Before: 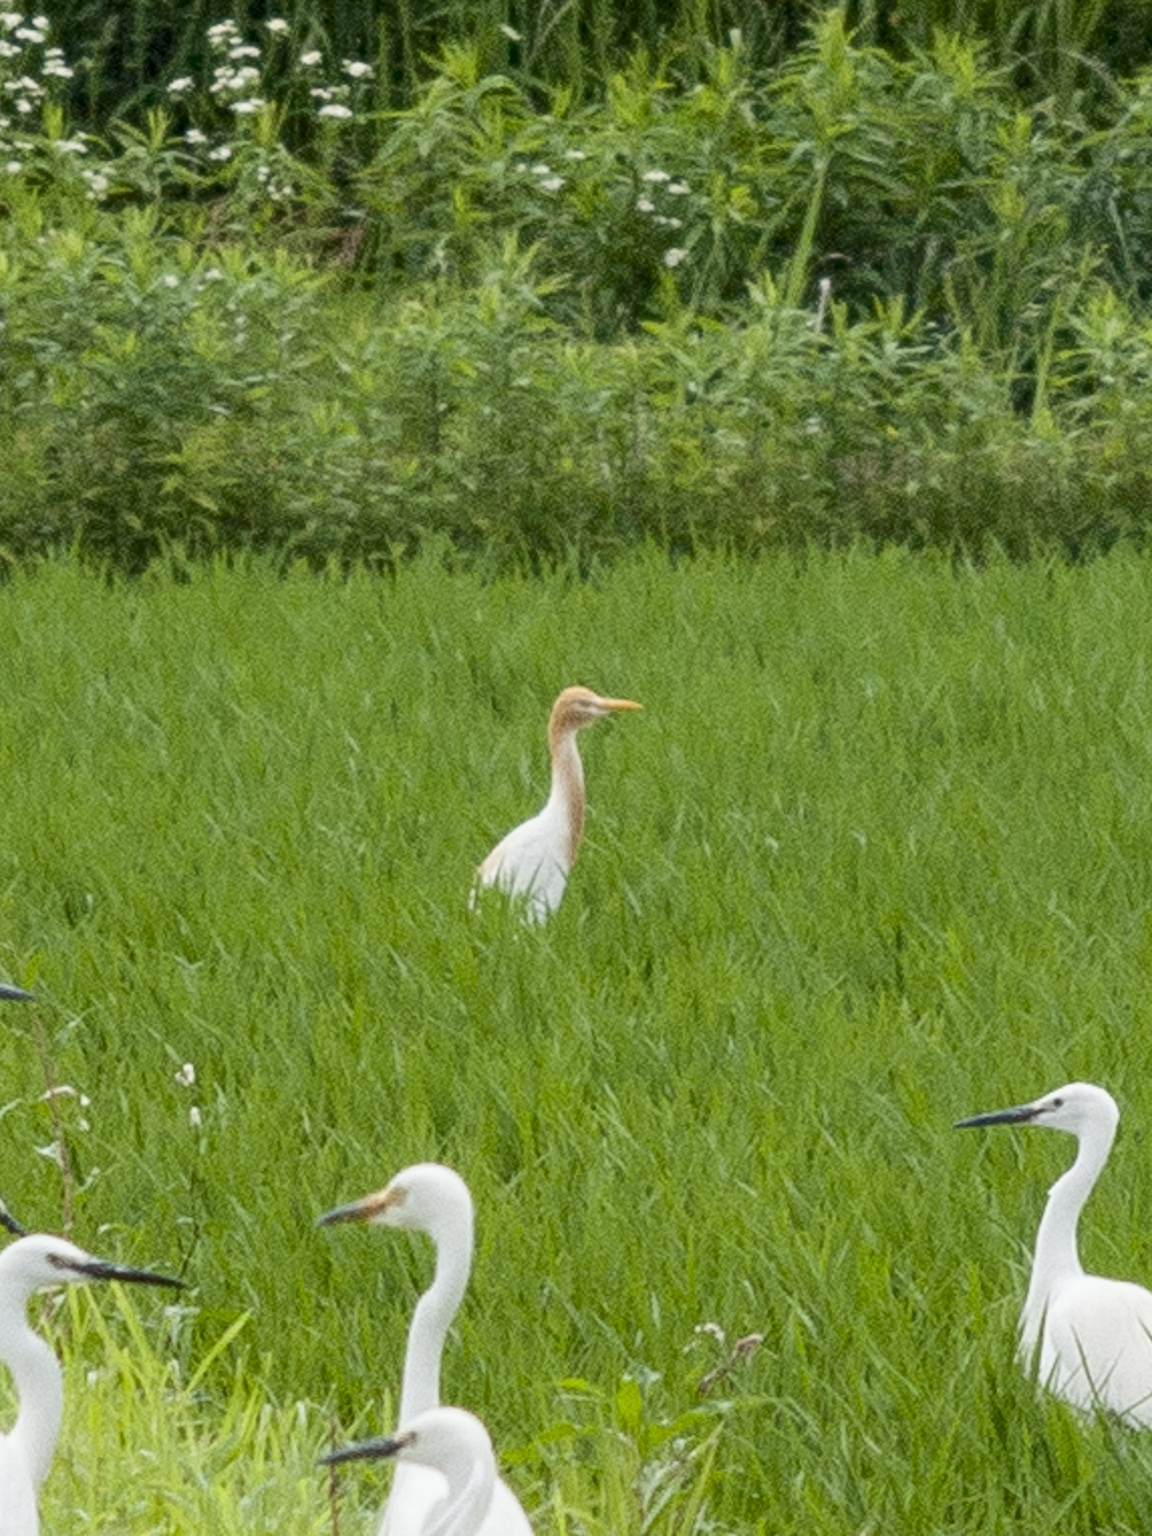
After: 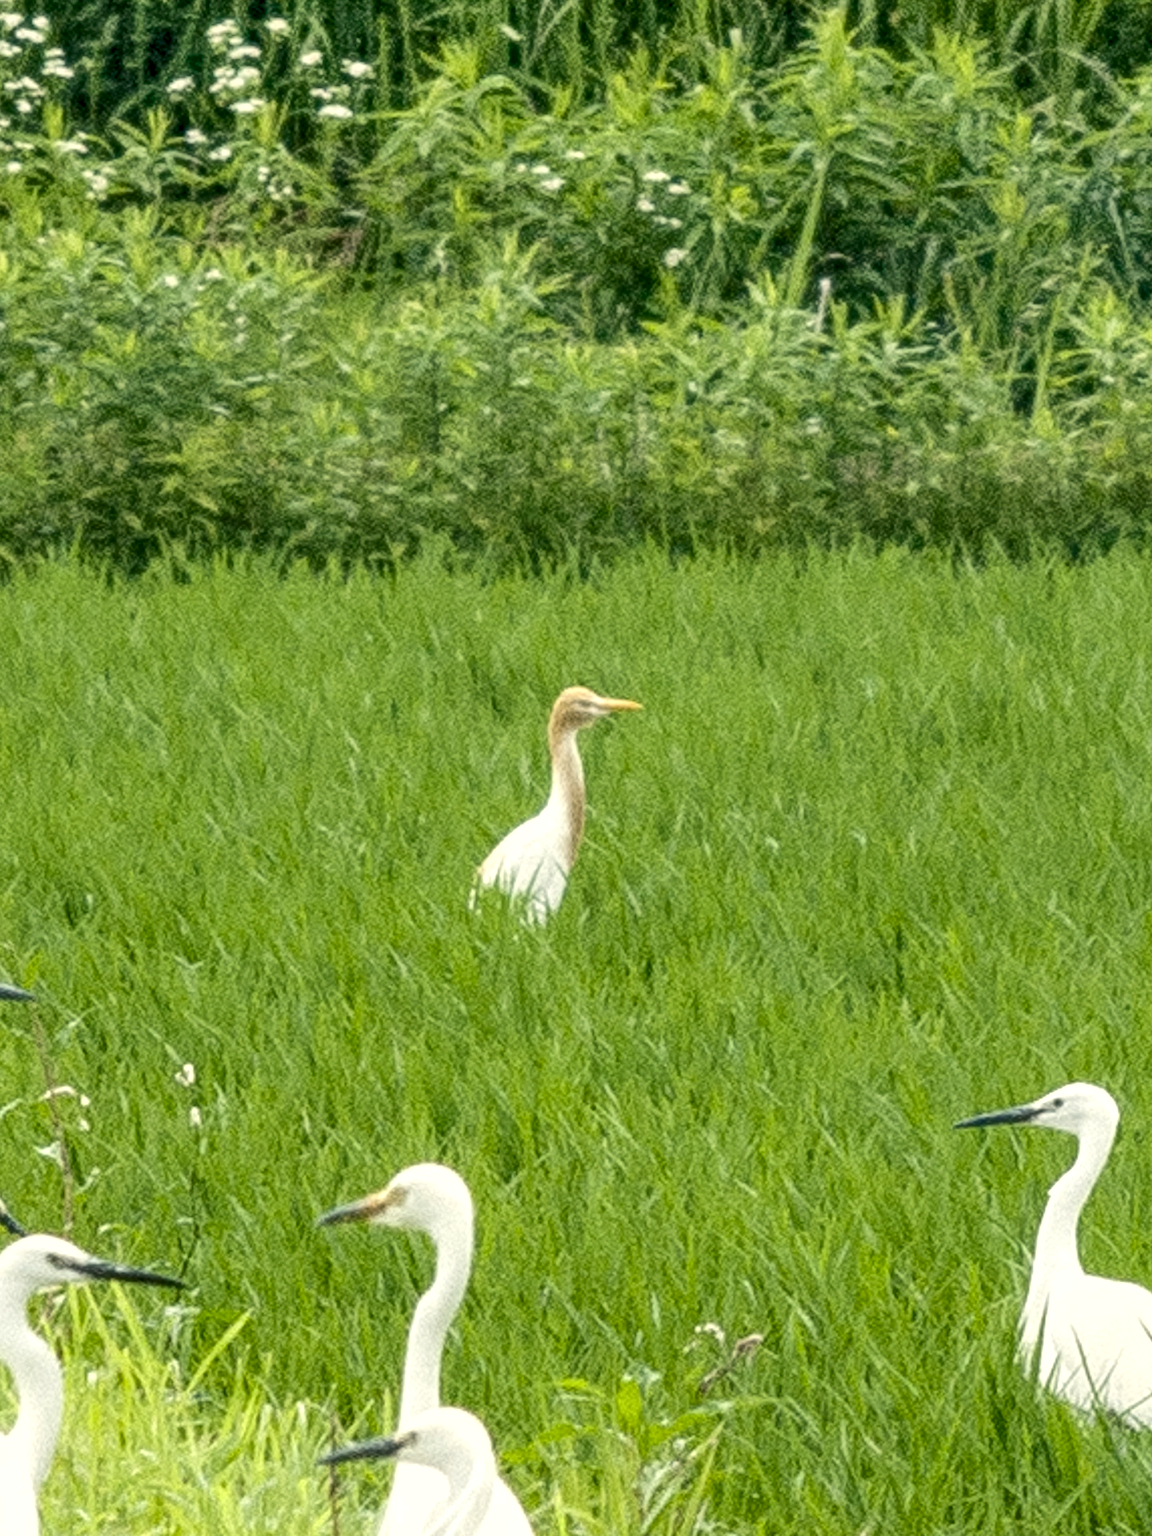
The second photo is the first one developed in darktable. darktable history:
color correction: highlights a* -0.612, highlights b* 9.32, shadows a* -9.09, shadows b* 0.937
shadows and highlights: radius 109.95, shadows 50.98, white point adjustment 9.08, highlights -5.87, soften with gaussian
local contrast: on, module defaults
